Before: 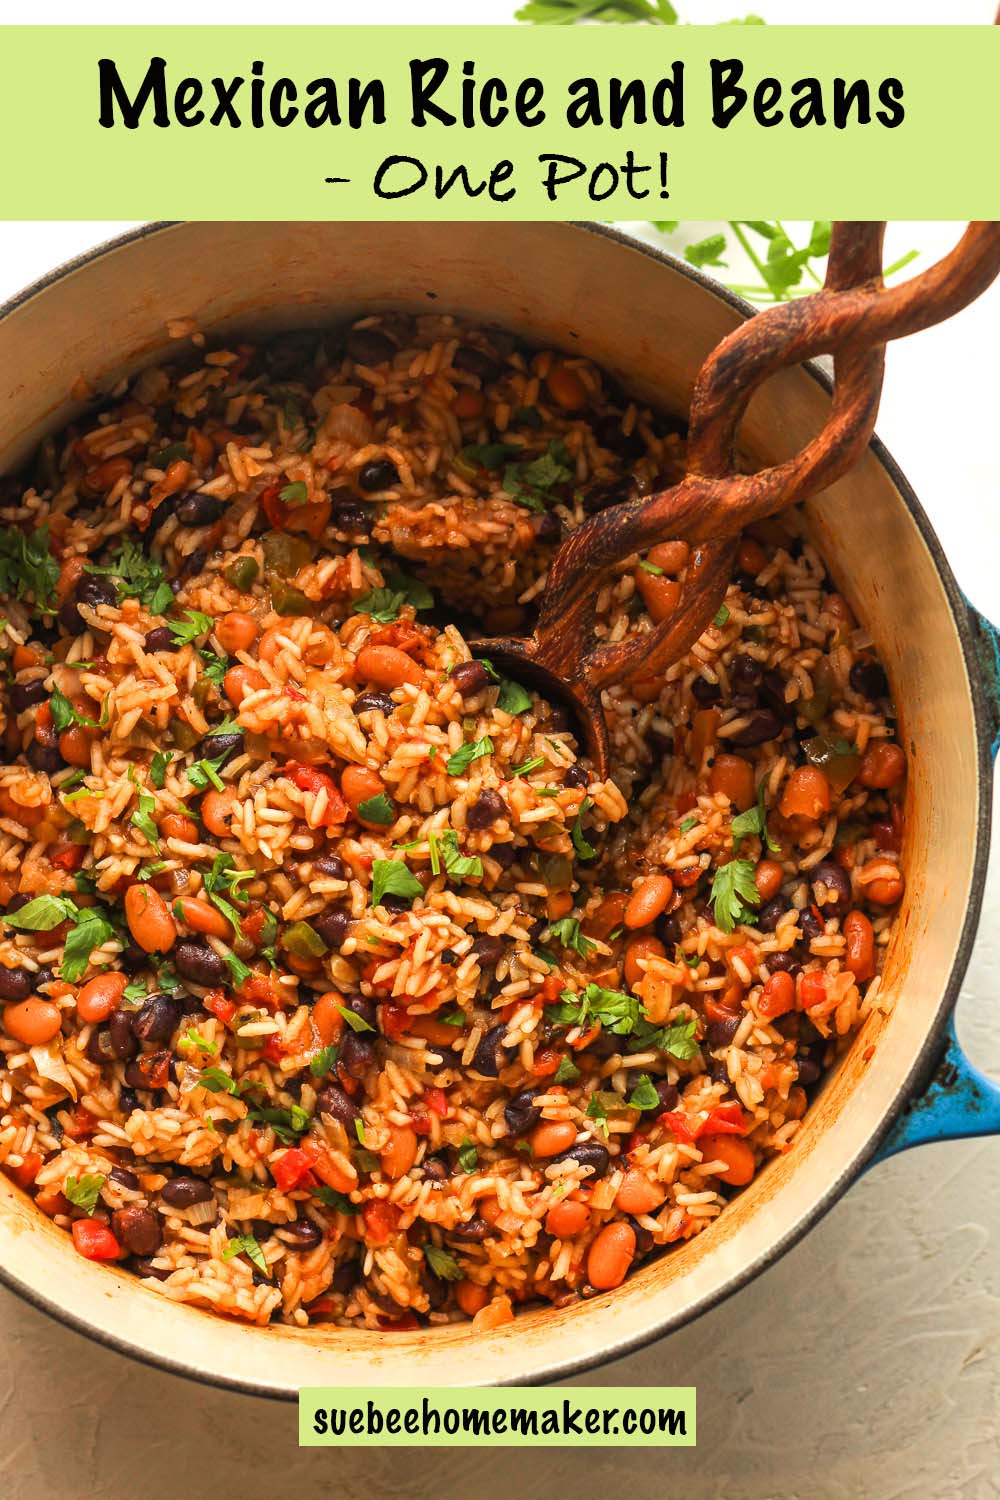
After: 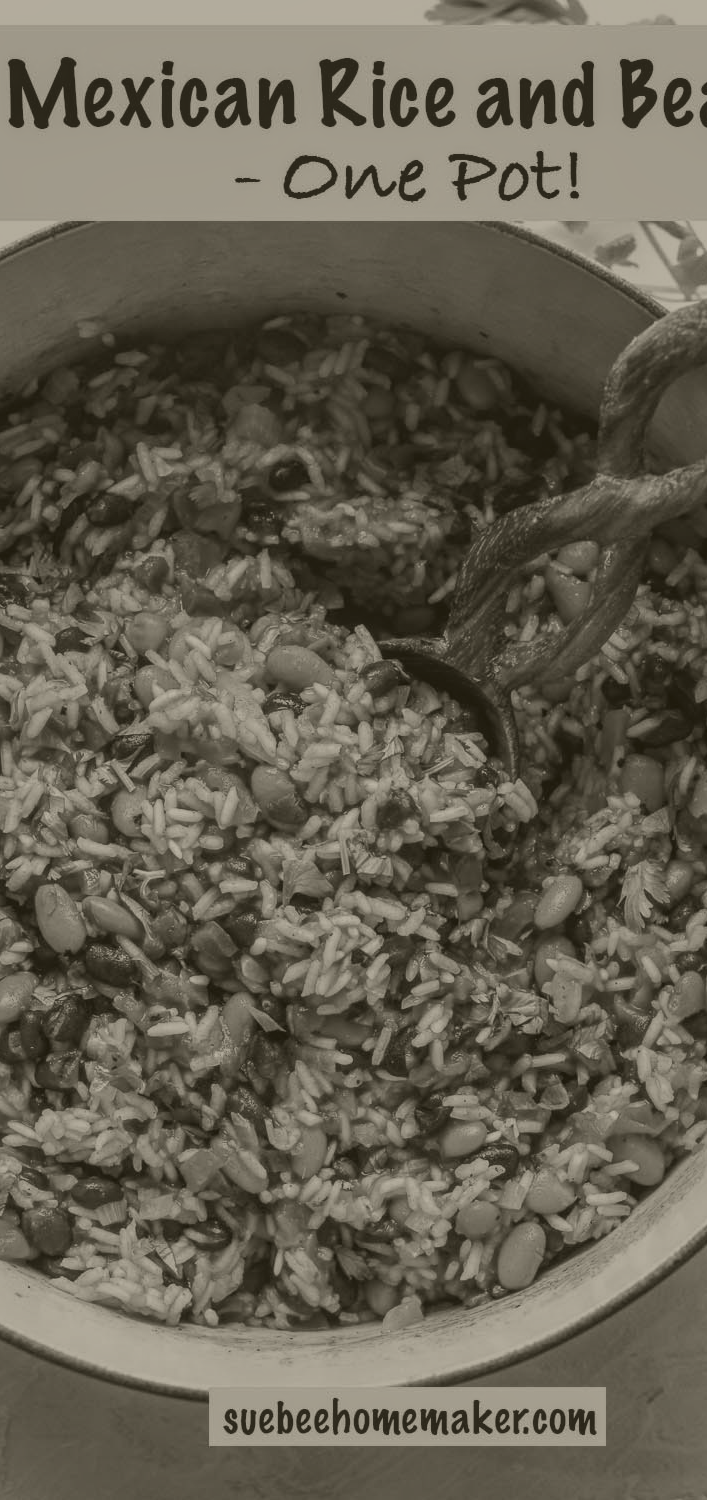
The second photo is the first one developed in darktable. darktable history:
crop and rotate: left 9.061%, right 20.142%
colorize: hue 41.44°, saturation 22%, source mix 60%, lightness 10.61%
local contrast: detail 130%
